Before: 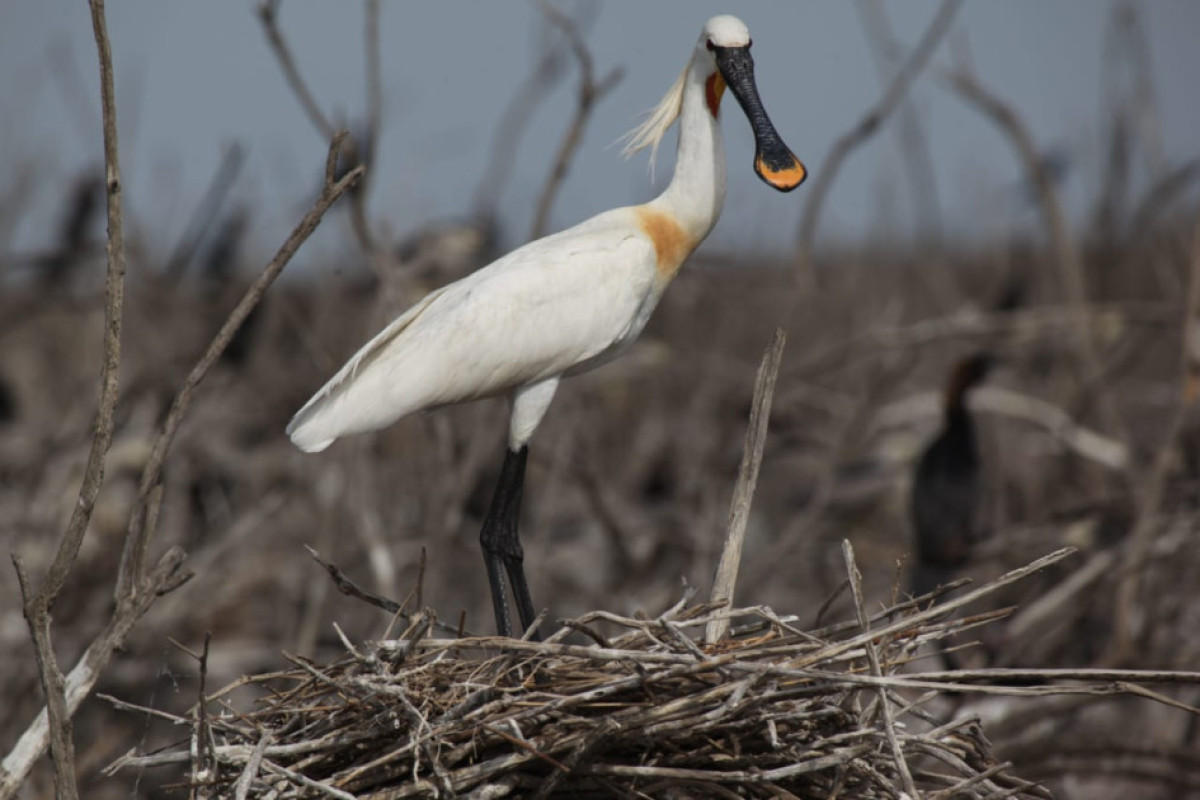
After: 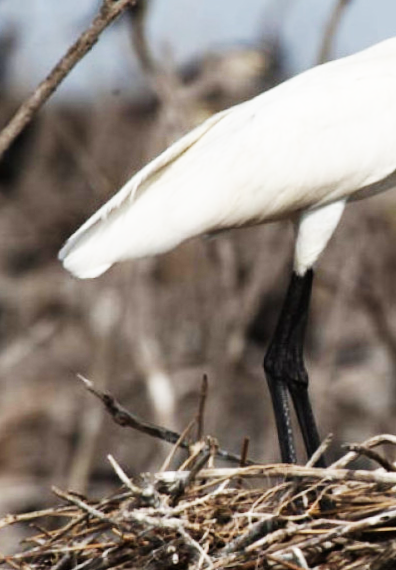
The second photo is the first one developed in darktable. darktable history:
crop and rotate: left 21.77%, top 18.528%, right 44.676%, bottom 2.997%
rotate and perspective: rotation -0.013°, lens shift (vertical) -0.027, lens shift (horizontal) 0.178, crop left 0.016, crop right 0.989, crop top 0.082, crop bottom 0.918
base curve: curves: ch0 [(0, 0) (0.007, 0.004) (0.027, 0.03) (0.046, 0.07) (0.207, 0.54) (0.442, 0.872) (0.673, 0.972) (1, 1)], preserve colors none
